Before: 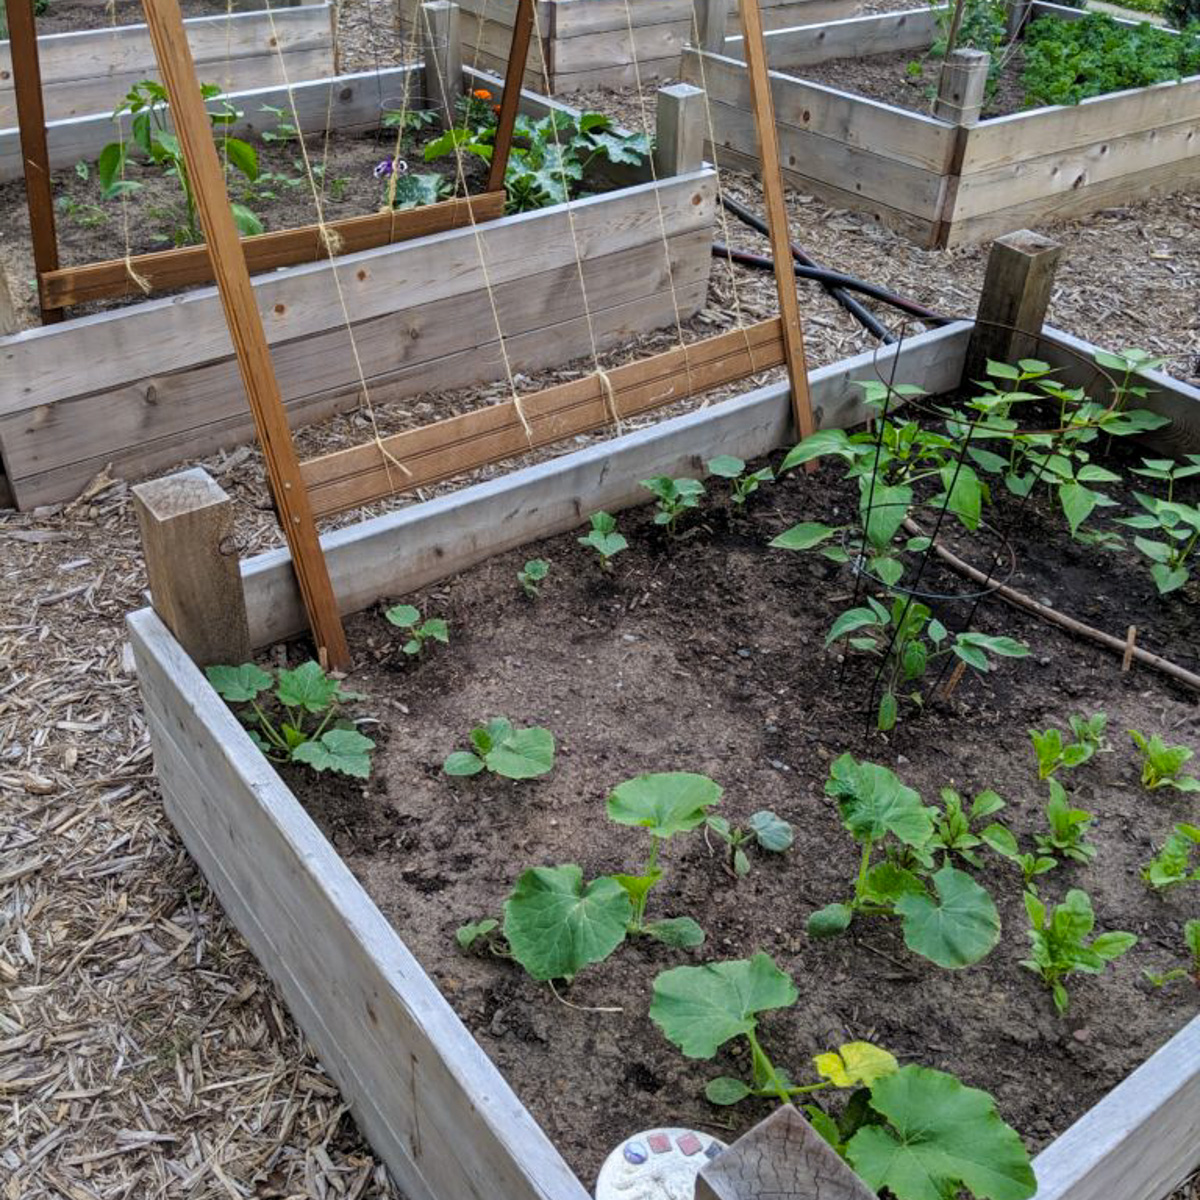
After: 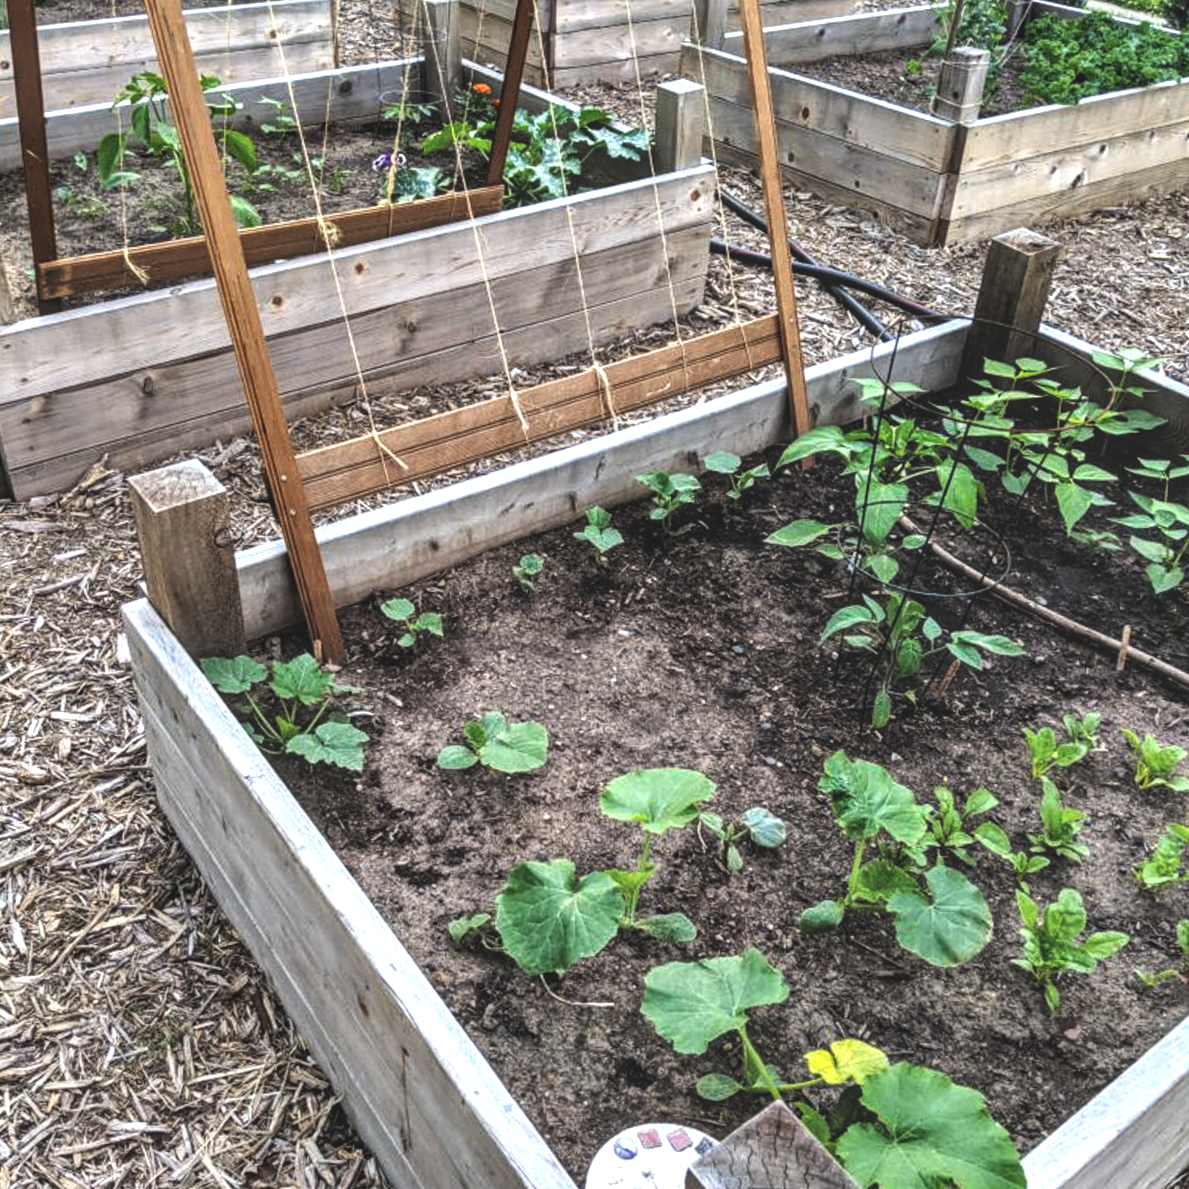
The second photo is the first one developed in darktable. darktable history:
exposure: black level correction -0.041, exposure 0.064 EV, compensate highlight preservation false
local contrast: highlights 25%, detail 150%
white balance: red 1.009, blue 0.985
crop and rotate: angle -0.5°
color balance: contrast 10%
tone equalizer: -8 EV -0.417 EV, -7 EV -0.389 EV, -6 EV -0.333 EV, -5 EV -0.222 EV, -3 EV 0.222 EV, -2 EV 0.333 EV, -1 EV 0.389 EV, +0 EV 0.417 EV, edges refinement/feathering 500, mask exposure compensation -1.57 EV, preserve details no
shadows and highlights: soften with gaussian
